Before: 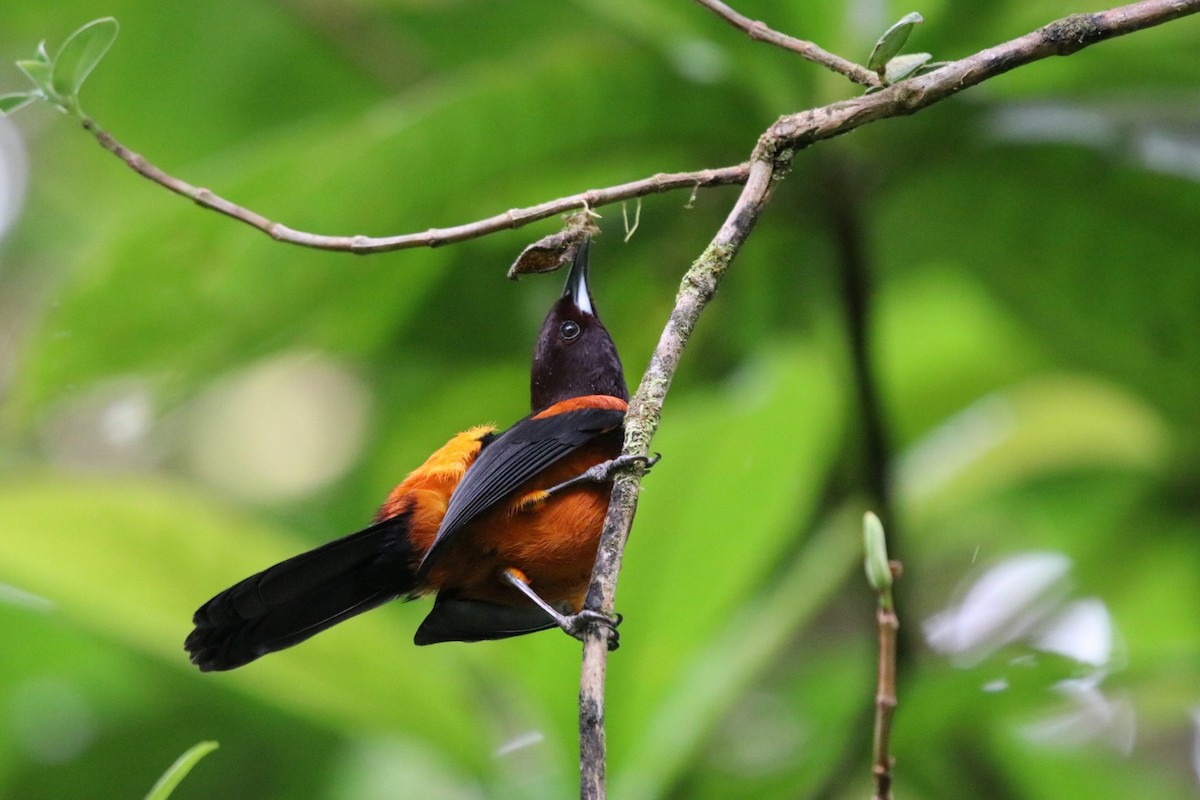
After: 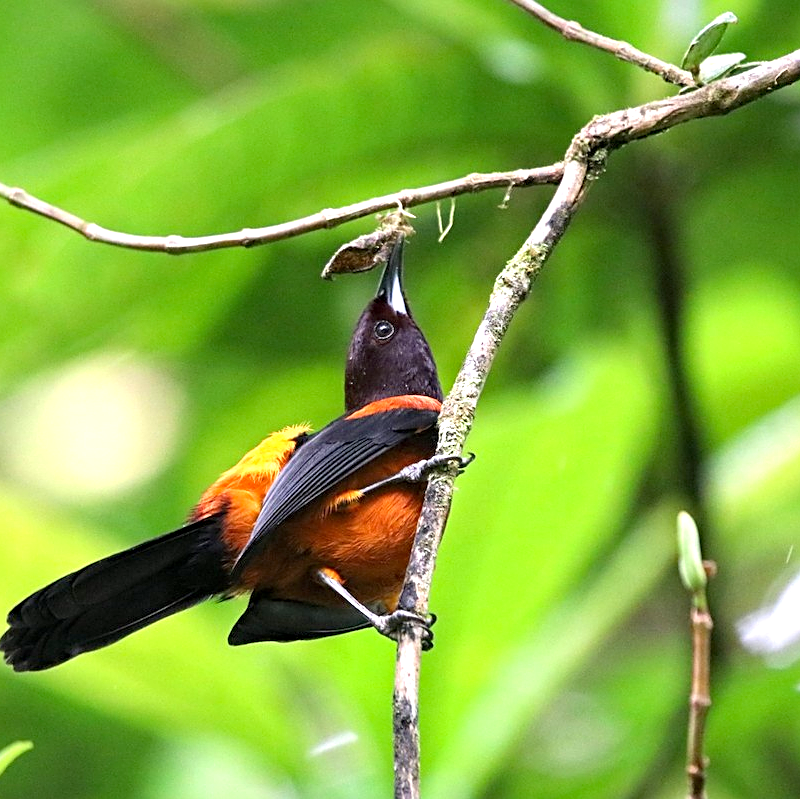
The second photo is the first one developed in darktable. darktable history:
sharpen: on, module defaults
crop and rotate: left 15.546%, right 17.787%
exposure: black level correction 0.001, exposure 0.955 EV, compensate exposure bias true, compensate highlight preservation false
haze removal: compatibility mode true, adaptive false
